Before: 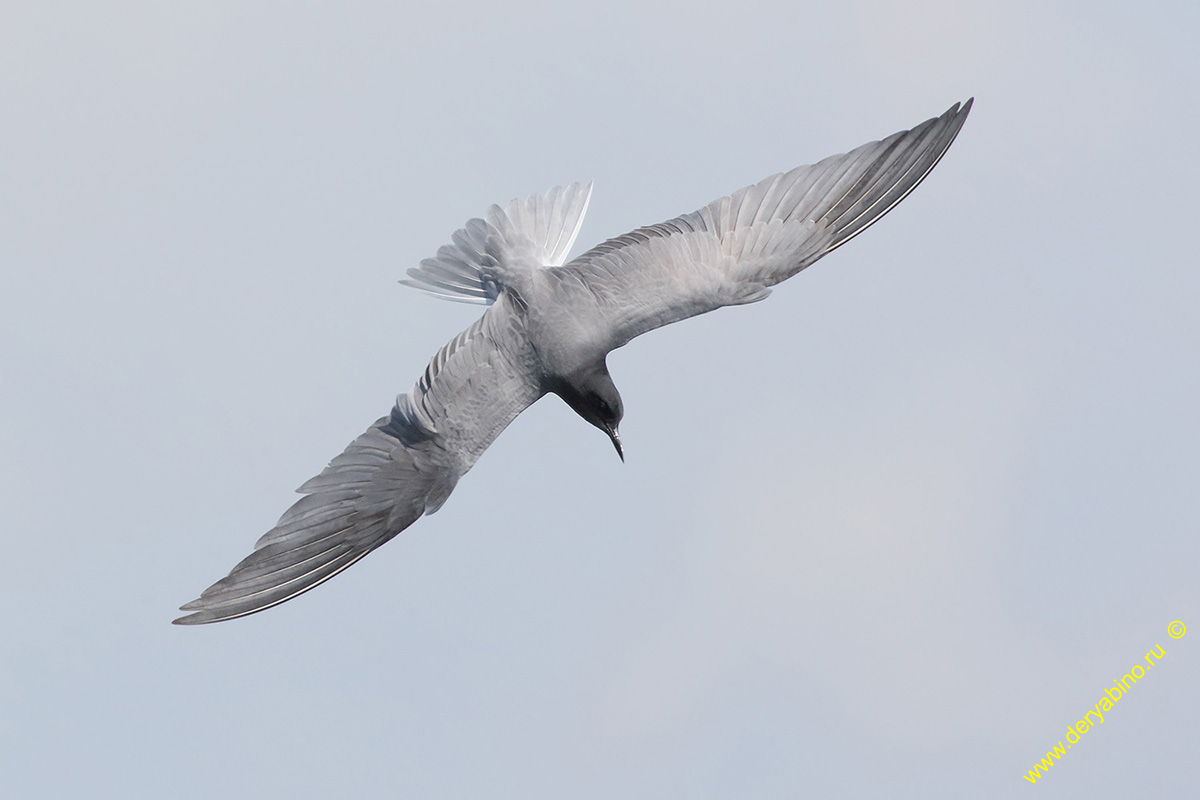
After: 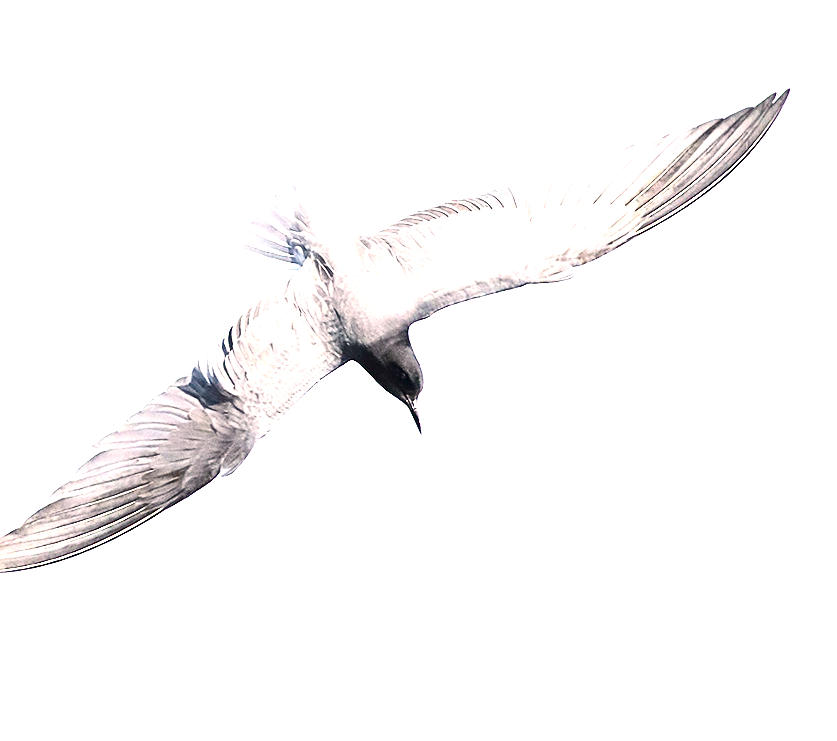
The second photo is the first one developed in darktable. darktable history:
crop and rotate: angle -3.03°, left 13.996%, top 0.045%, right 10.773%, bottom 0.033%
color balance rgb: highlights gain › chroma 3.051%, highlights gain › hue 60.19°, perceptual saturation grading › global saturation 0.707%, perceptual brilliance grading › highlights 11.376%, global vibrance 15.022%
contrast brightness saturation: contrast 0.223, brightness -0.182, saturation 0.233
tone equalizer: -8 EV -0.432 EV, -7 EV -0.367 EV, -6 EV -0.357 EV, -5 EV -0.238 EV, -3 EV 0.247 EV, -2 EV 0.323 EV, -1 EV 0.369 EV, +0 EV 0.444 EV
exposure: black level correction -0.002, exposure 0.711 EV, compensate exposure bias true, compensate highlight preservation false
sharpen: on, module defaults
